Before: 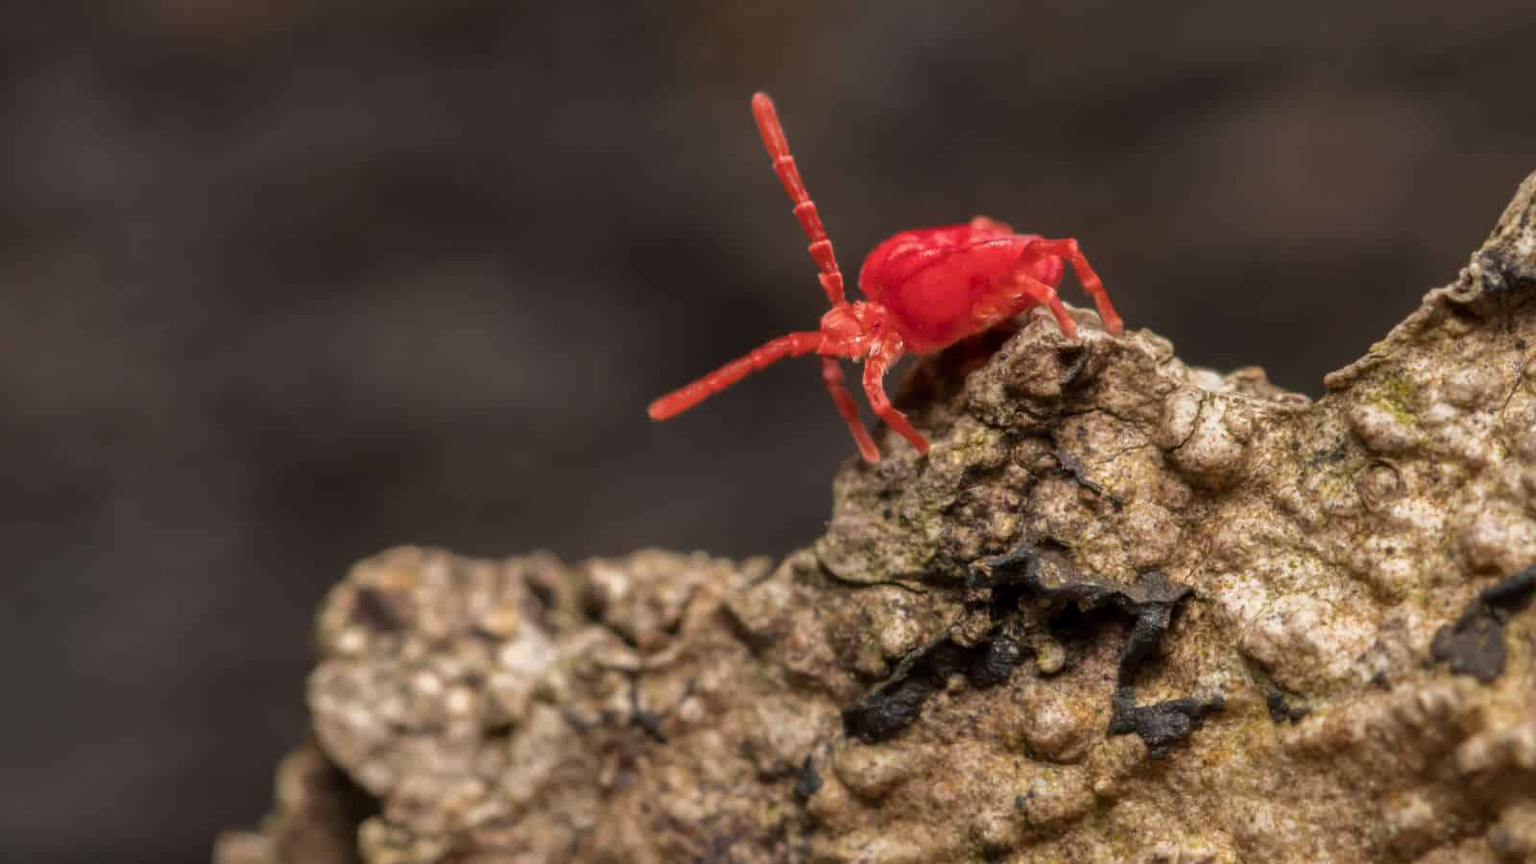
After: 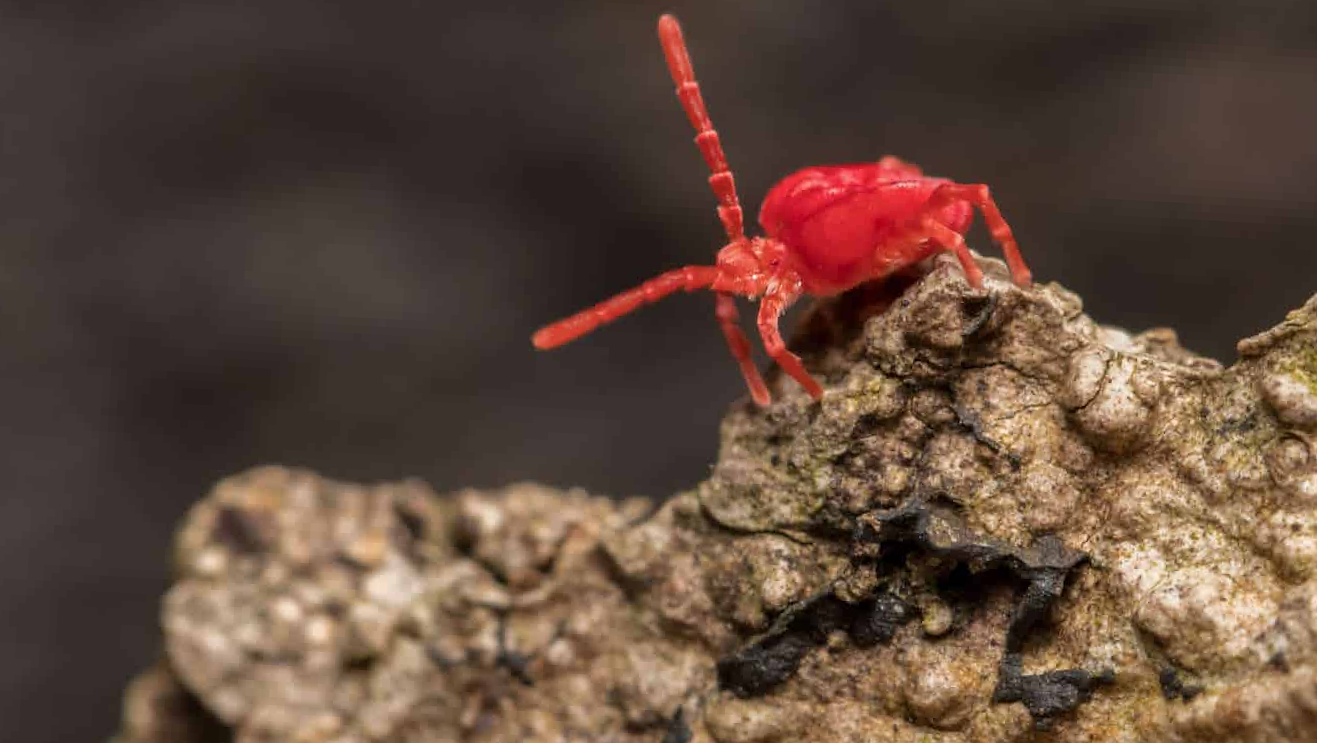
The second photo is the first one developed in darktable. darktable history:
sharpen: radius 0.998, threshold 0.879
crop and rotate: angle -3.18°, left 5.047%, top 5.199%, right 4.618%, bottom 4.117%
